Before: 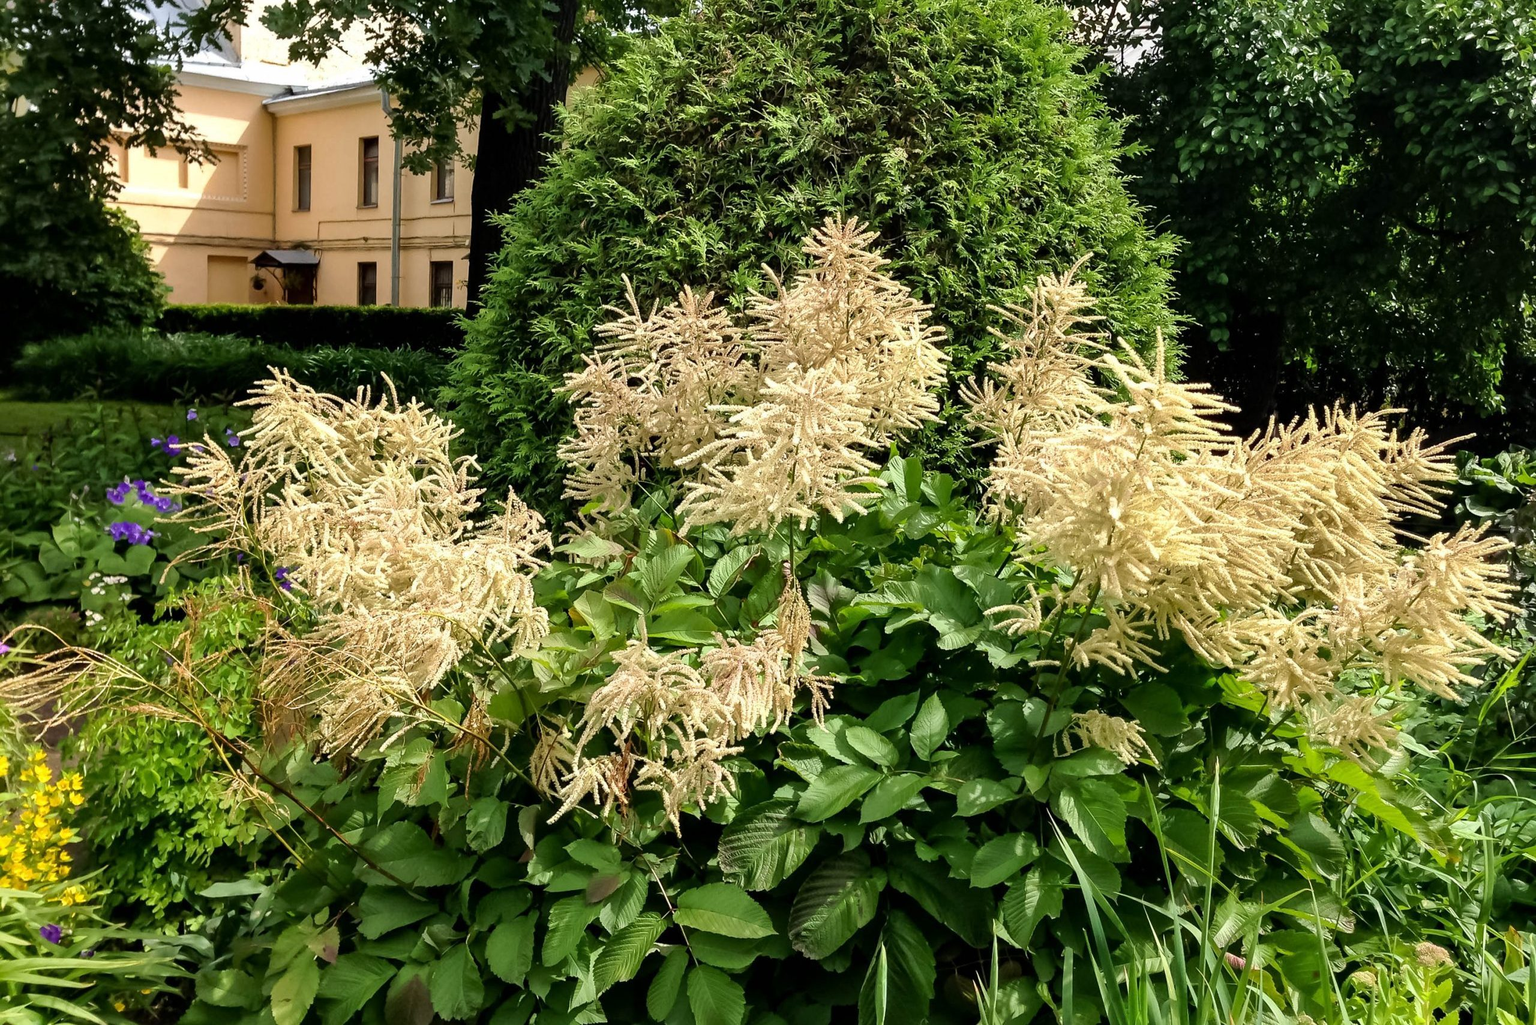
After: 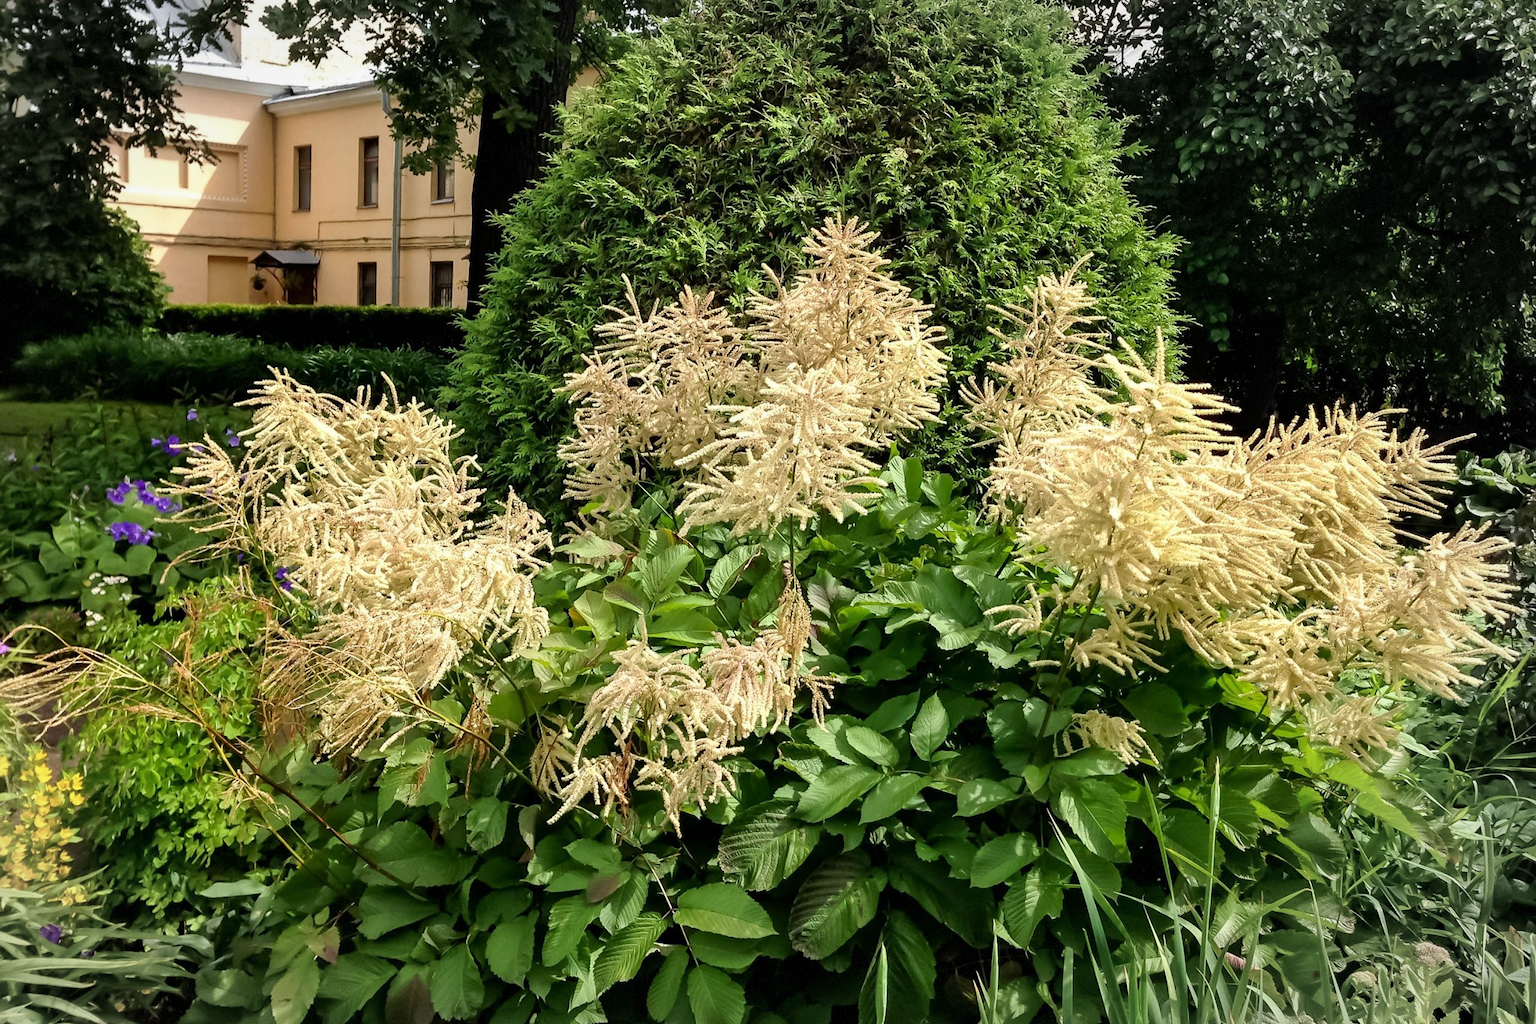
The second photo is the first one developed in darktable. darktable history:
vignetting: brightness -0.151, center (-0.079, 0.072), automatic ratio true, dithering 8-bit output
